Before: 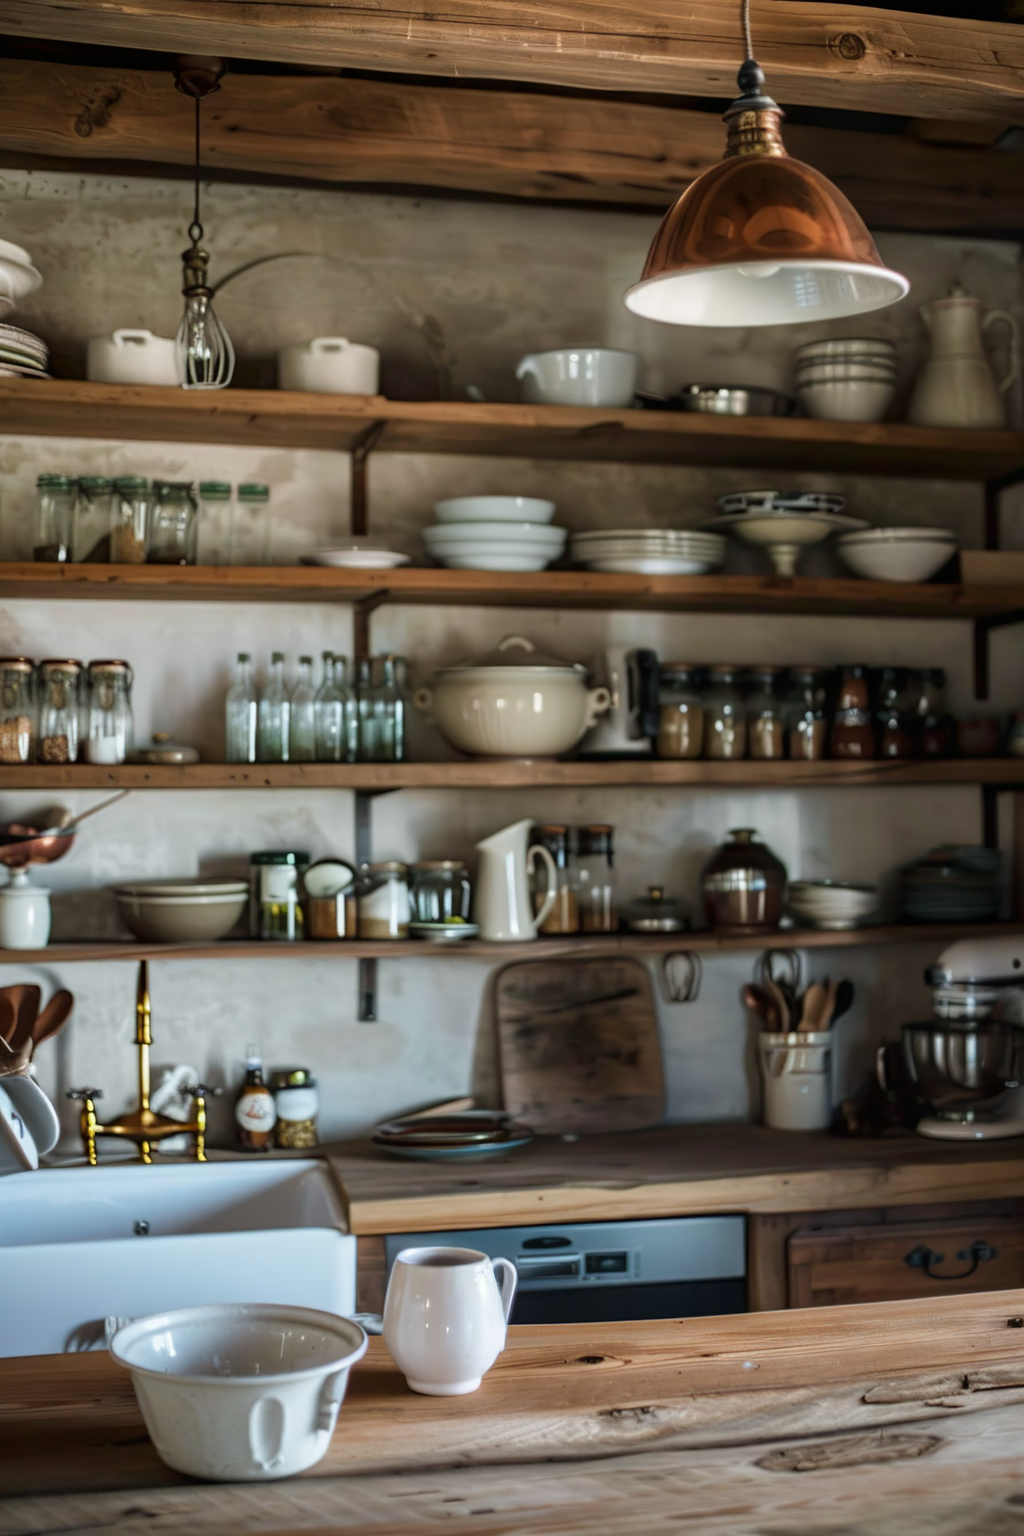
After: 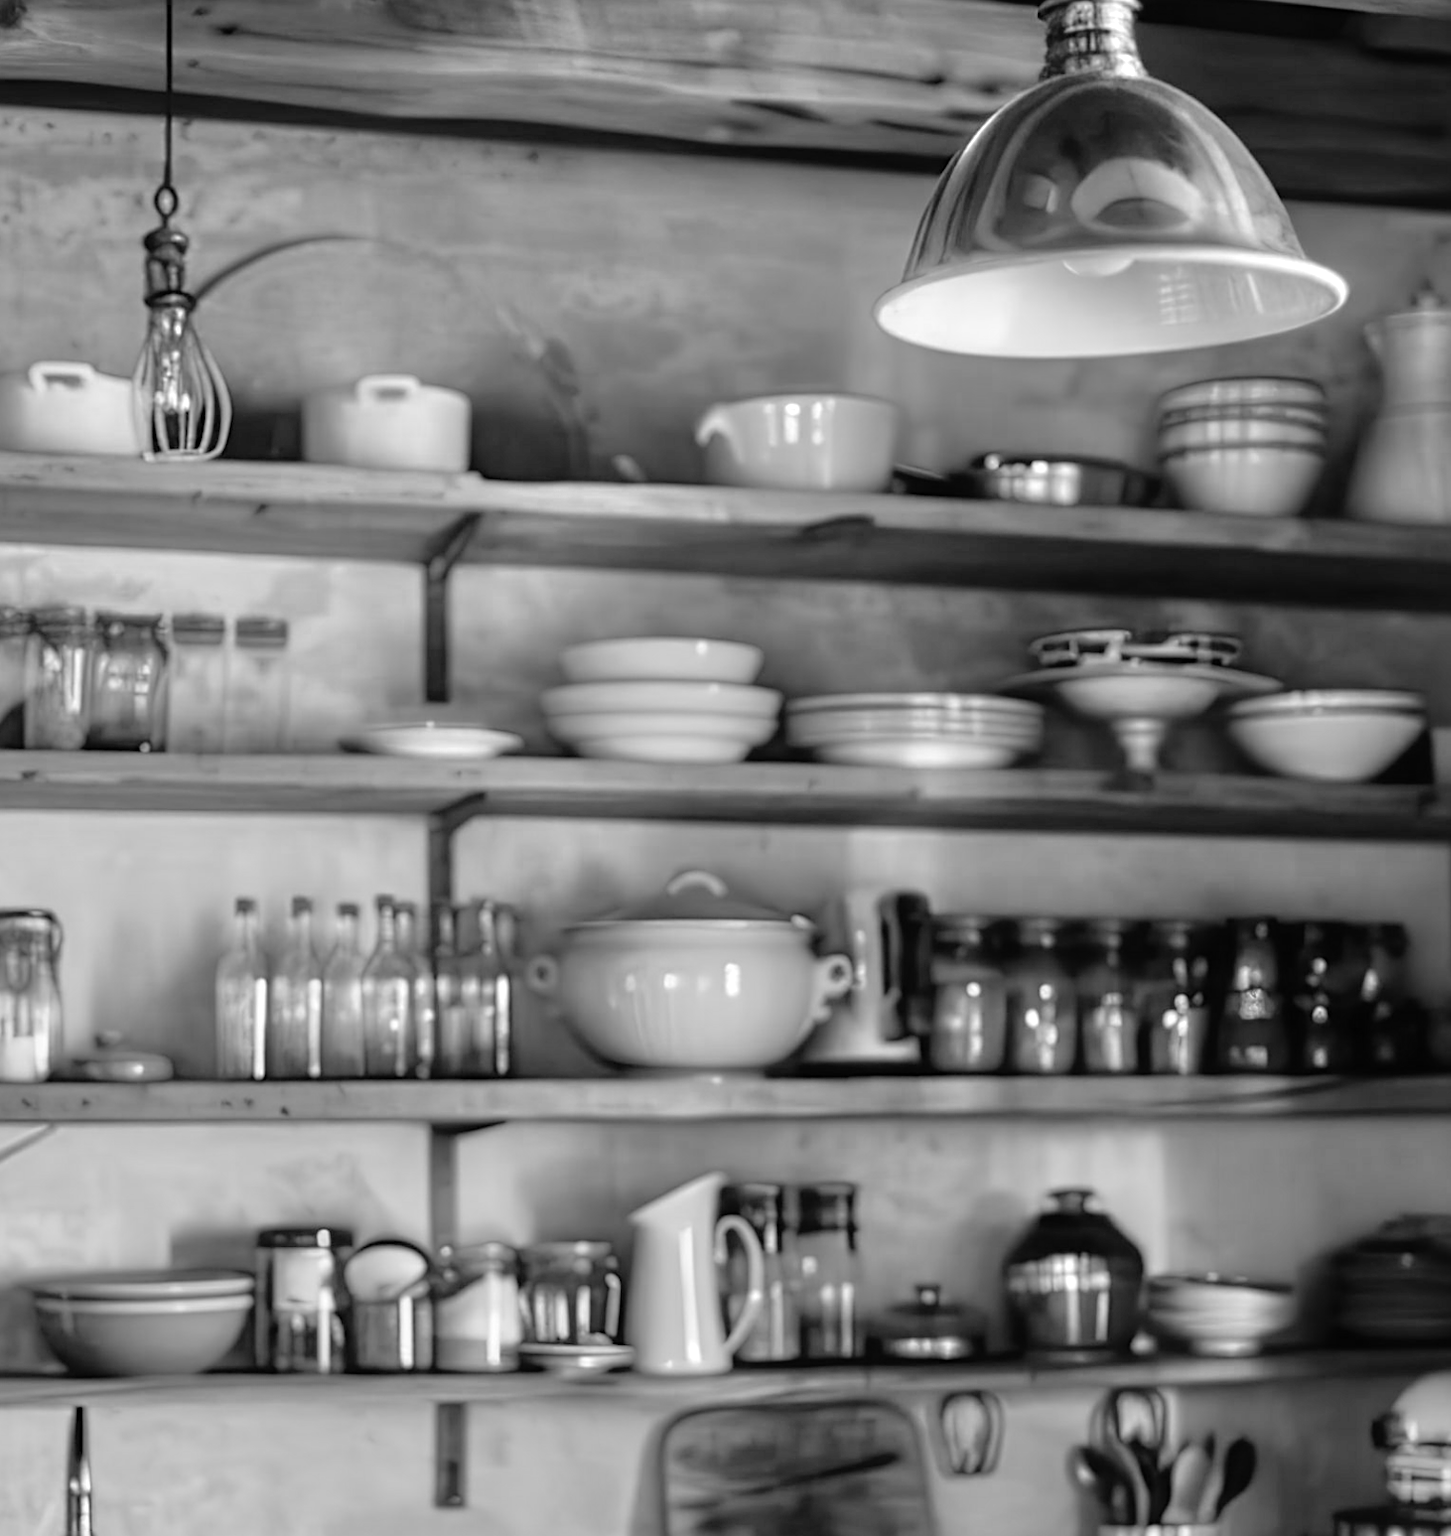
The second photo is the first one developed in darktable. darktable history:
tone equalizer: -7 EV 0.15 EV, -6 EV 0.6 EV, -5 EV 1.15 EV, -4 EV 1.33 EV, -3 EV 1.15 EV, -2 EV 0.6 EV, -1 EV 0.15 EV, mask exposure compensation -0.5 EV
sharpen: on, module defaults
crop and rotate: left 9.345%, top 7.22%, right 4.982%, bottom 32.331%
white balance: red 1.08, blue 0.791
contrast equalizer: y [[0.5, 0.5, 0.472, 0.5, 0.5, 0.5], [0.5 ×6], [0.5 ×6], [0 ×6], [0 ×6]]
color zones: curves: ch0 [(0.004, 0.588) (0.116, 0.636) (0.259, 0.476) (0.423, 0.464) (0.75, 0.5)]; ch1 [(0, 0) (0.143, 0) (0.286, 0) (0.429, 0) (0.571, 0) (0.714, 0) (0.857, 0)]
